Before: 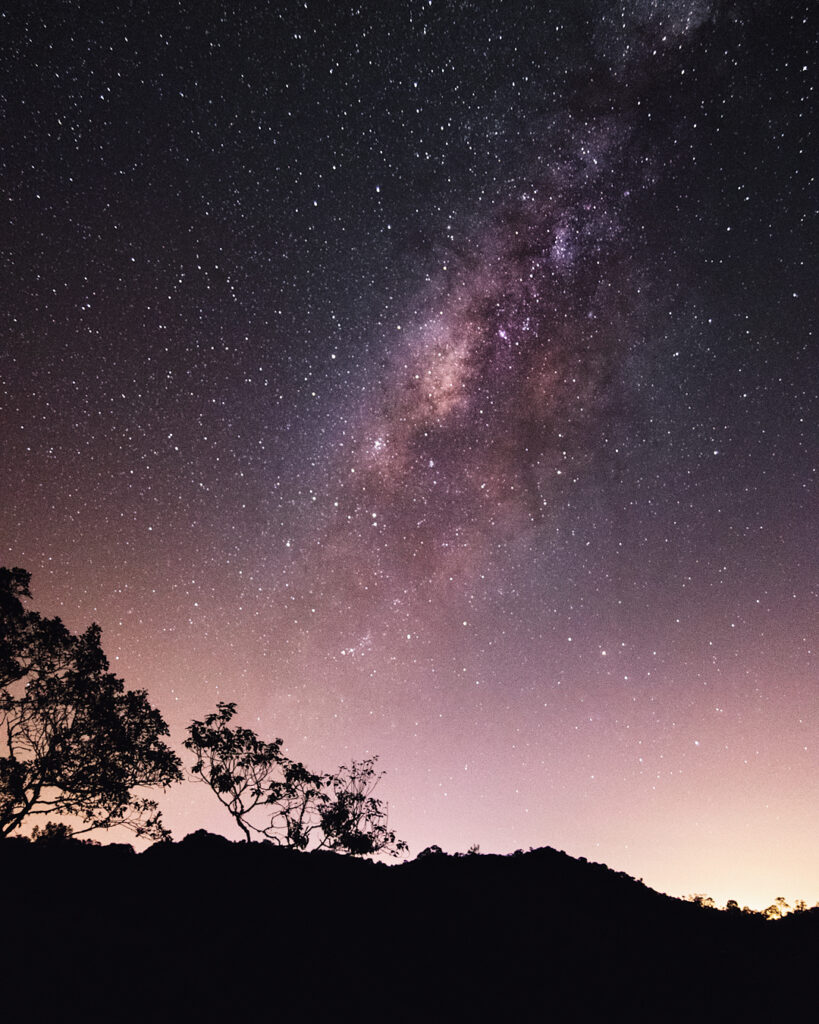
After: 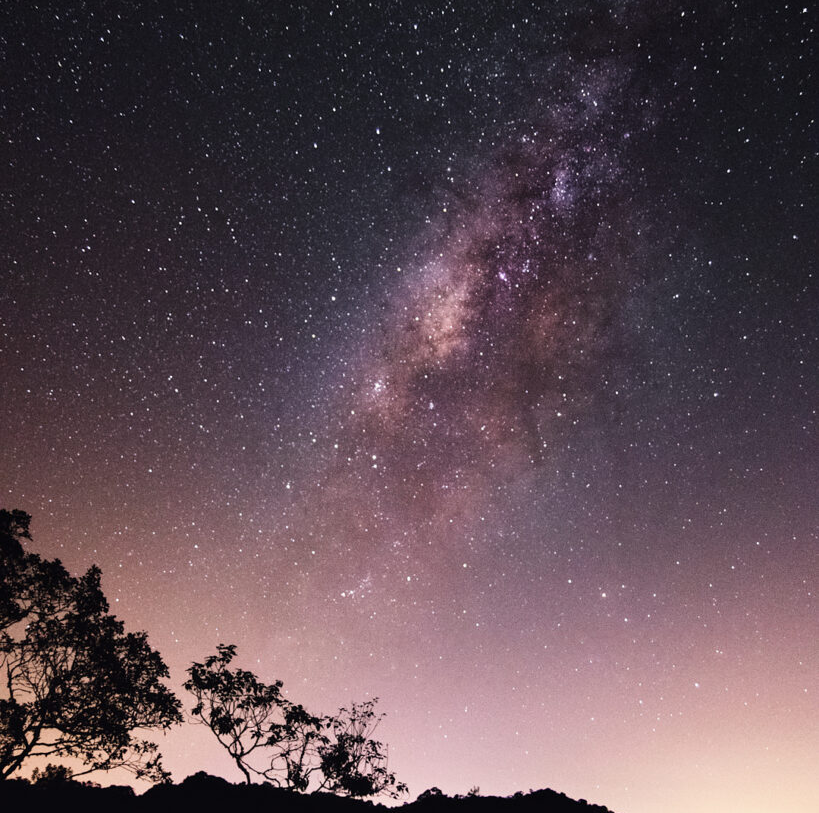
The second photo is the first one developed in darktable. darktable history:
exposure: exposure -0.01 EV, compensate highlight preservation false
crop and rotate: top 5.667%, bottom 14.937%
